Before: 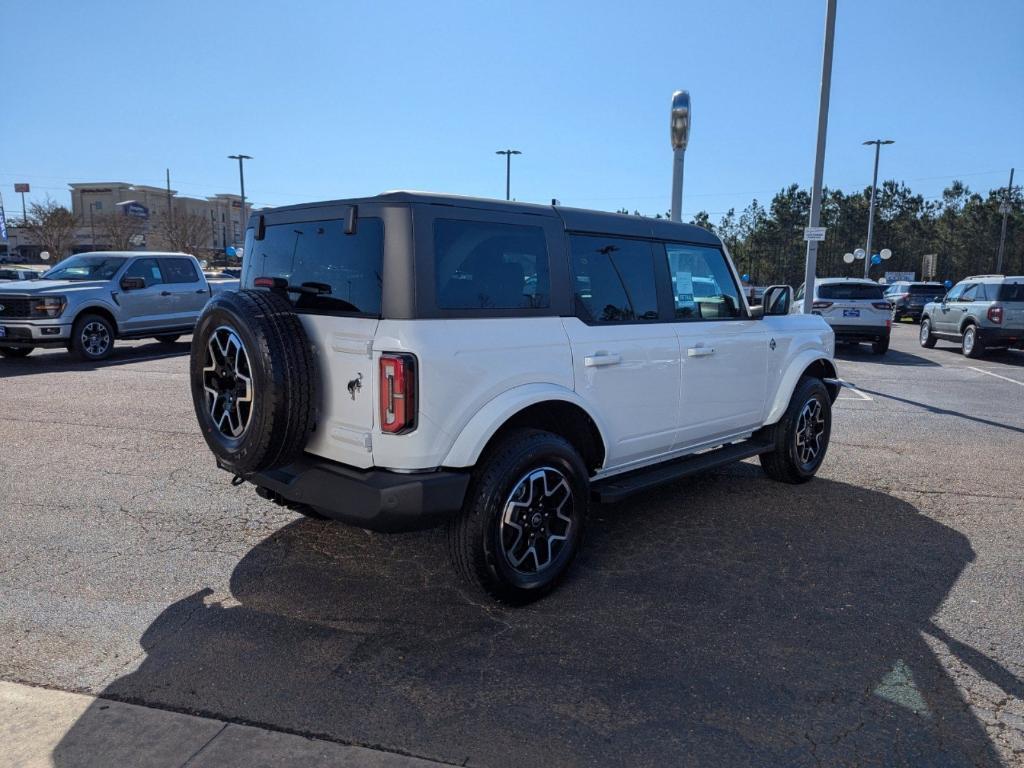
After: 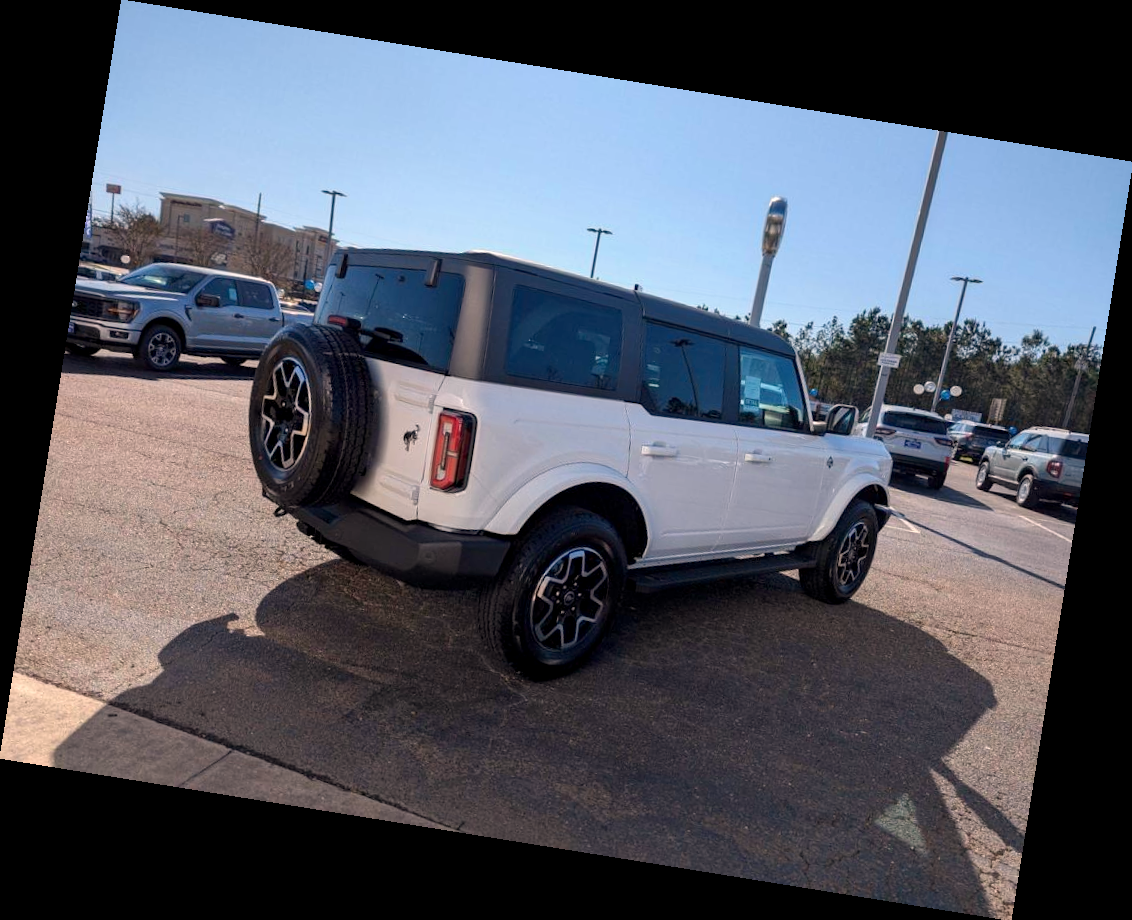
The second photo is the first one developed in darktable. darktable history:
rotate and perspective: rotation 9.12°, automatic cropping off
exposure: black level correction 0.002, exposure 0.15 EV, compensate highlight preservation false
white balance: red 1.127, blue 0.943
